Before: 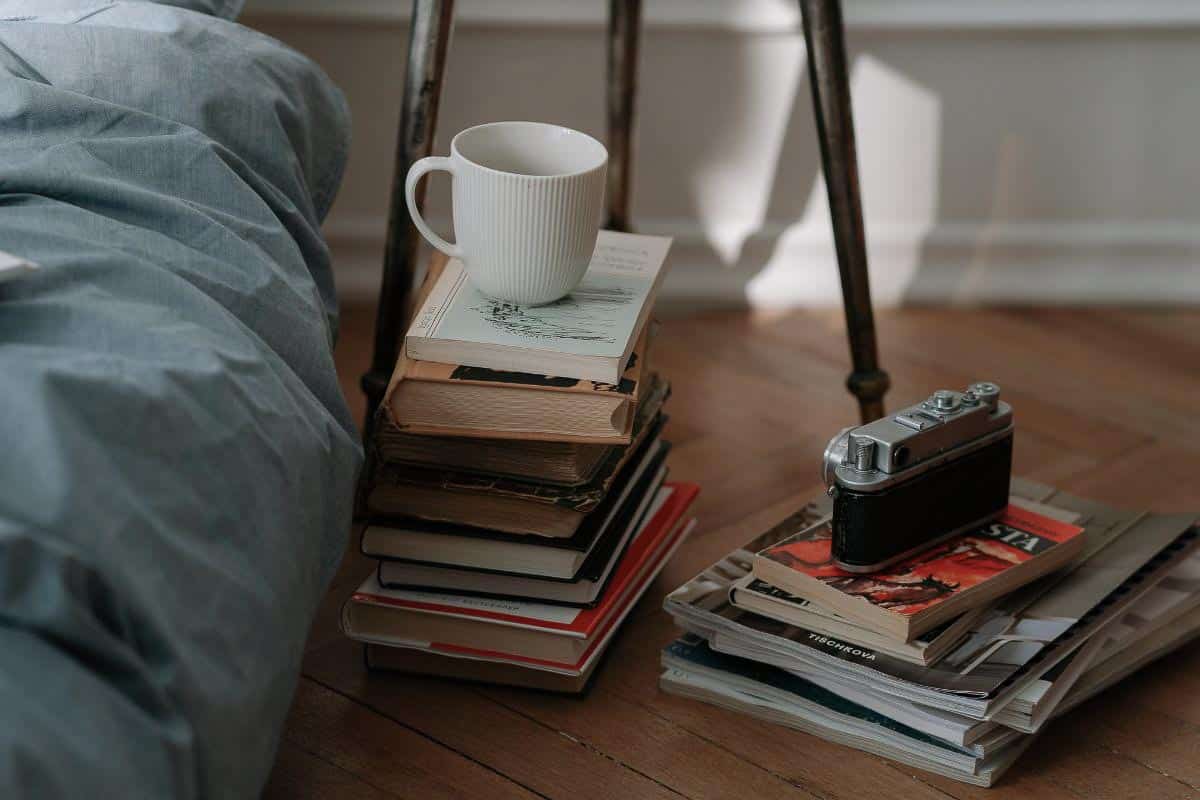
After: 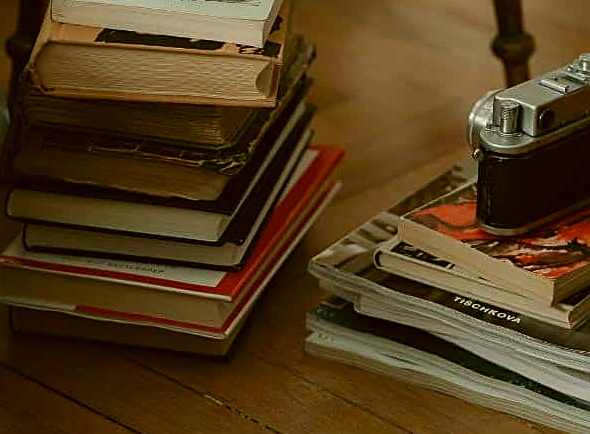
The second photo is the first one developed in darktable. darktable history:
contrast brightness saturation: contrast 0.096, brightness 0.04, saturation 0.09
color correction: highlights a* -1.52, highlights b* 10.22, shadows a* 0.298, shadows b* 19.78
sharpen: on, module defaults
crop: left 29.584%, top 42.172%, right 21.206%, bottom 3.481%
